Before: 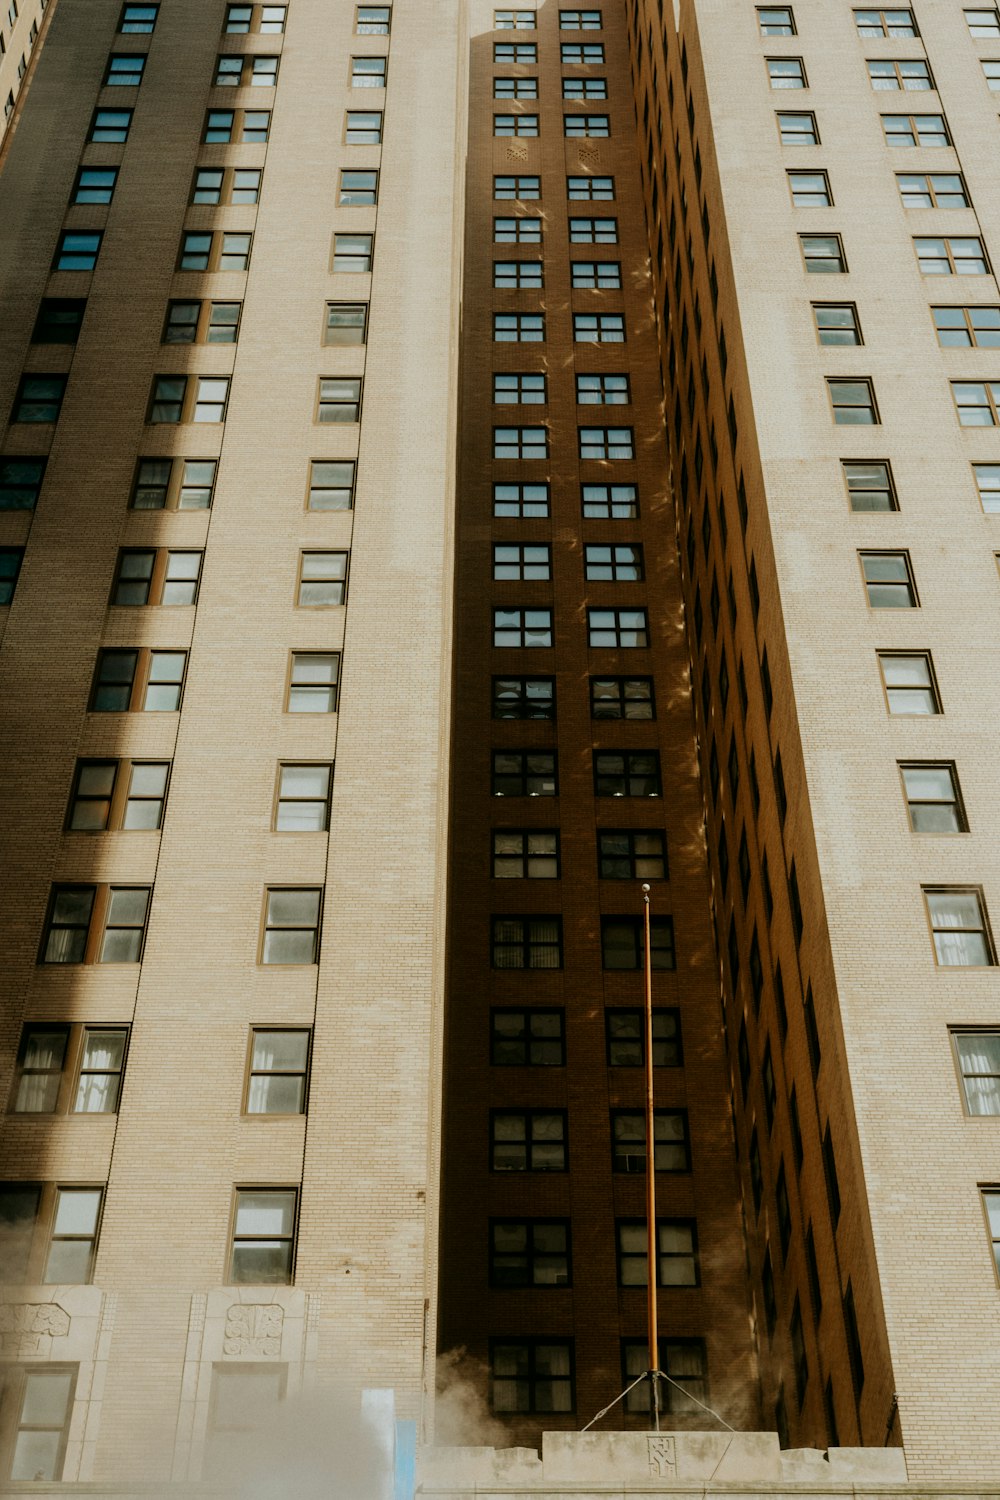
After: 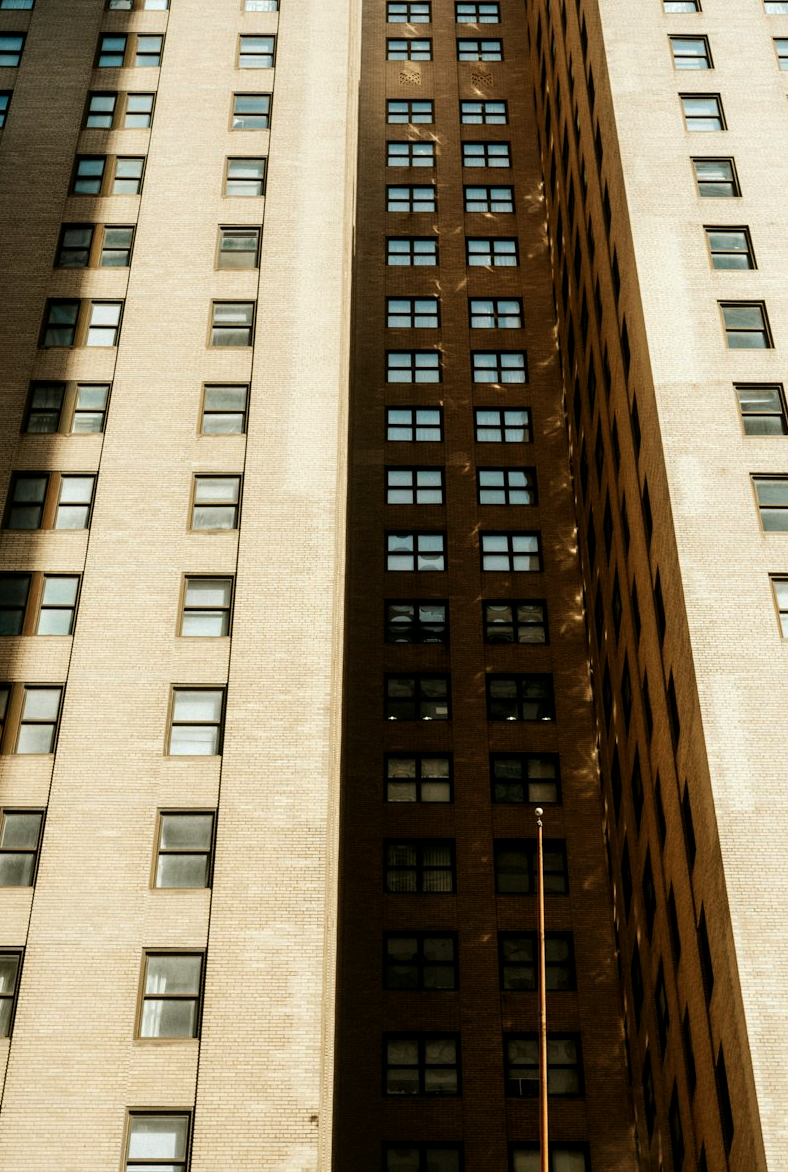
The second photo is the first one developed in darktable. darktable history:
local contrast: mode bilateral grid, contrast 20, coarseness 50, detail 120%, midtone range 0.2
tone equalizer: -8 EV -0.75 EV, -7 EV -0.7 EV, -6 EV -0.6 EV, -5 EV -0.4 EV, -3 EV 0.4 EV, -2 EV 0.6 EV, -1 EV 0.7 EV, +0 EV 0.75 EV, edges refinement/feathering 500, mask exposure compensation -1.57 EV, preserve details no
crop and rotate: left 10.77%, top 5.1%, right 10.41%, bottom 16.76%
